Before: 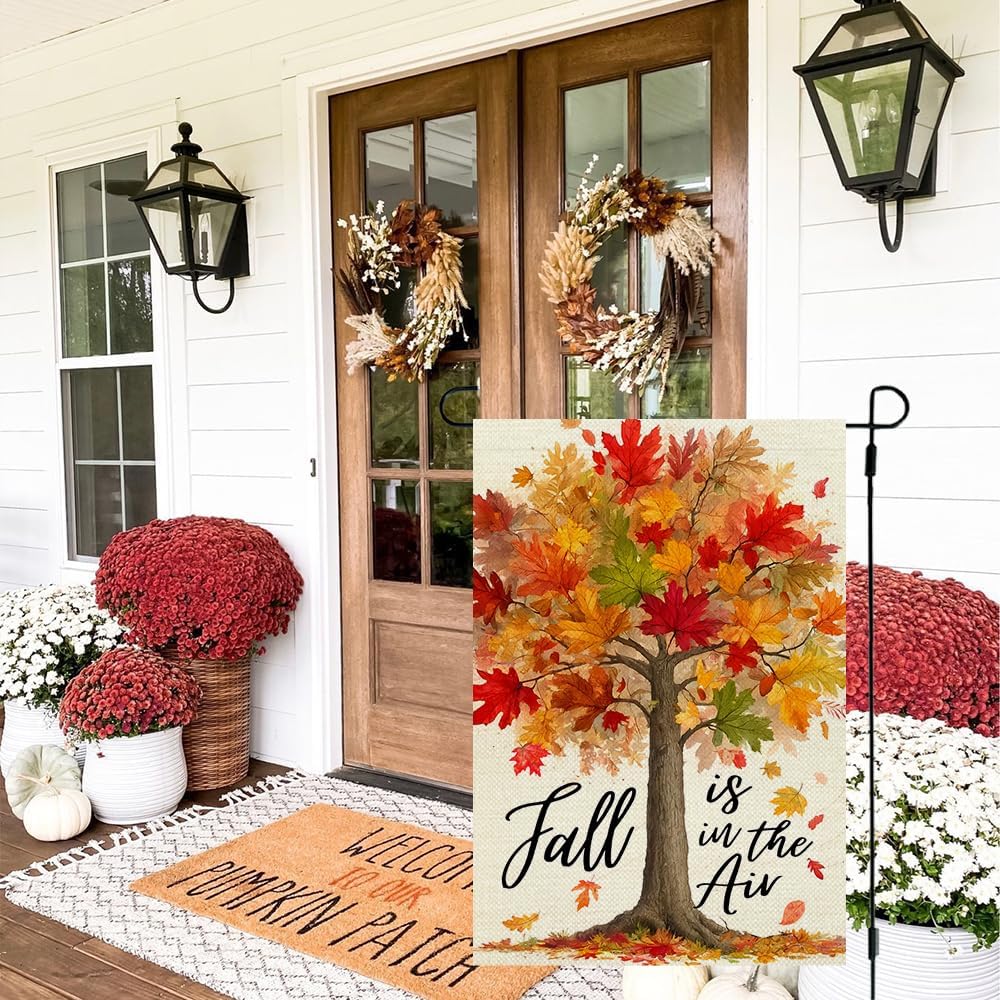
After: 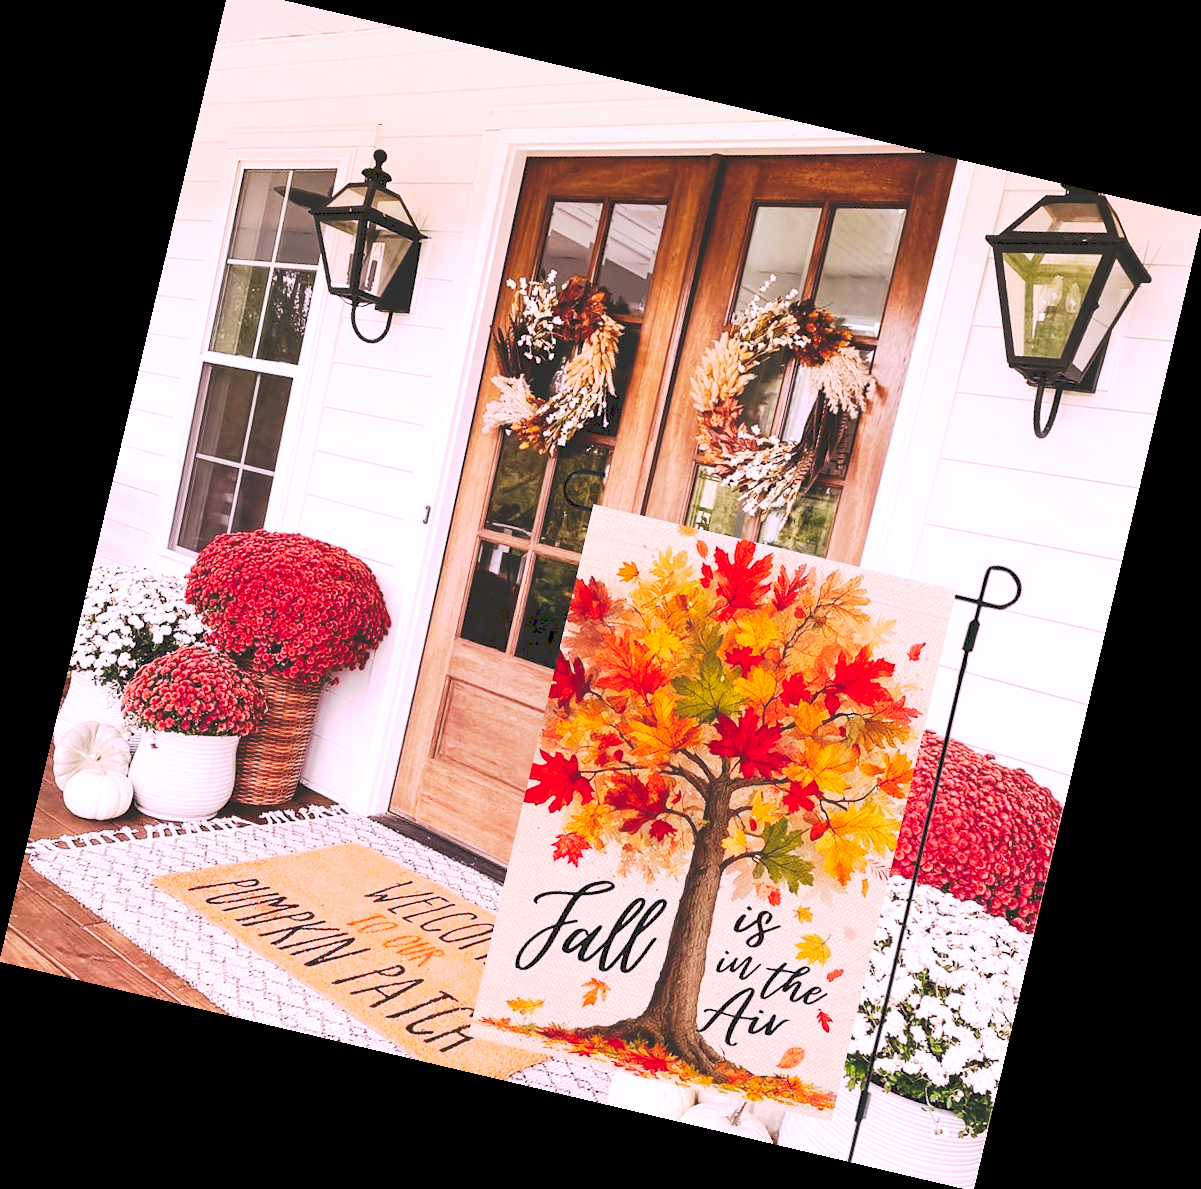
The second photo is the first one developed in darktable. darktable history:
rotate and perspective: rotation 13.27°, automatic cropping off
crop: top 1.049%, right 0.001%
white balance: red 1.188, blue 1.11
tone curve: curves: ch0 [(0, 0) (0.003, 0.19) (0.011, 0.192) (0.025, 0.192) (0.044, 0.194) (0.069, 0.196) (0.1, 0.197) (0.136, 0.198) (0.177, 0.216) (0.224, 0.236) (0.277, 0.269) (0.335, 0.331) (0.399, 0.418) (0.468, 0.515) (0.543, 0.621) (0.623, 0.725) (0.709, 0.804) (0.801, 0.859) (0.898, 0.913) (1, 1)], preserve colors none
